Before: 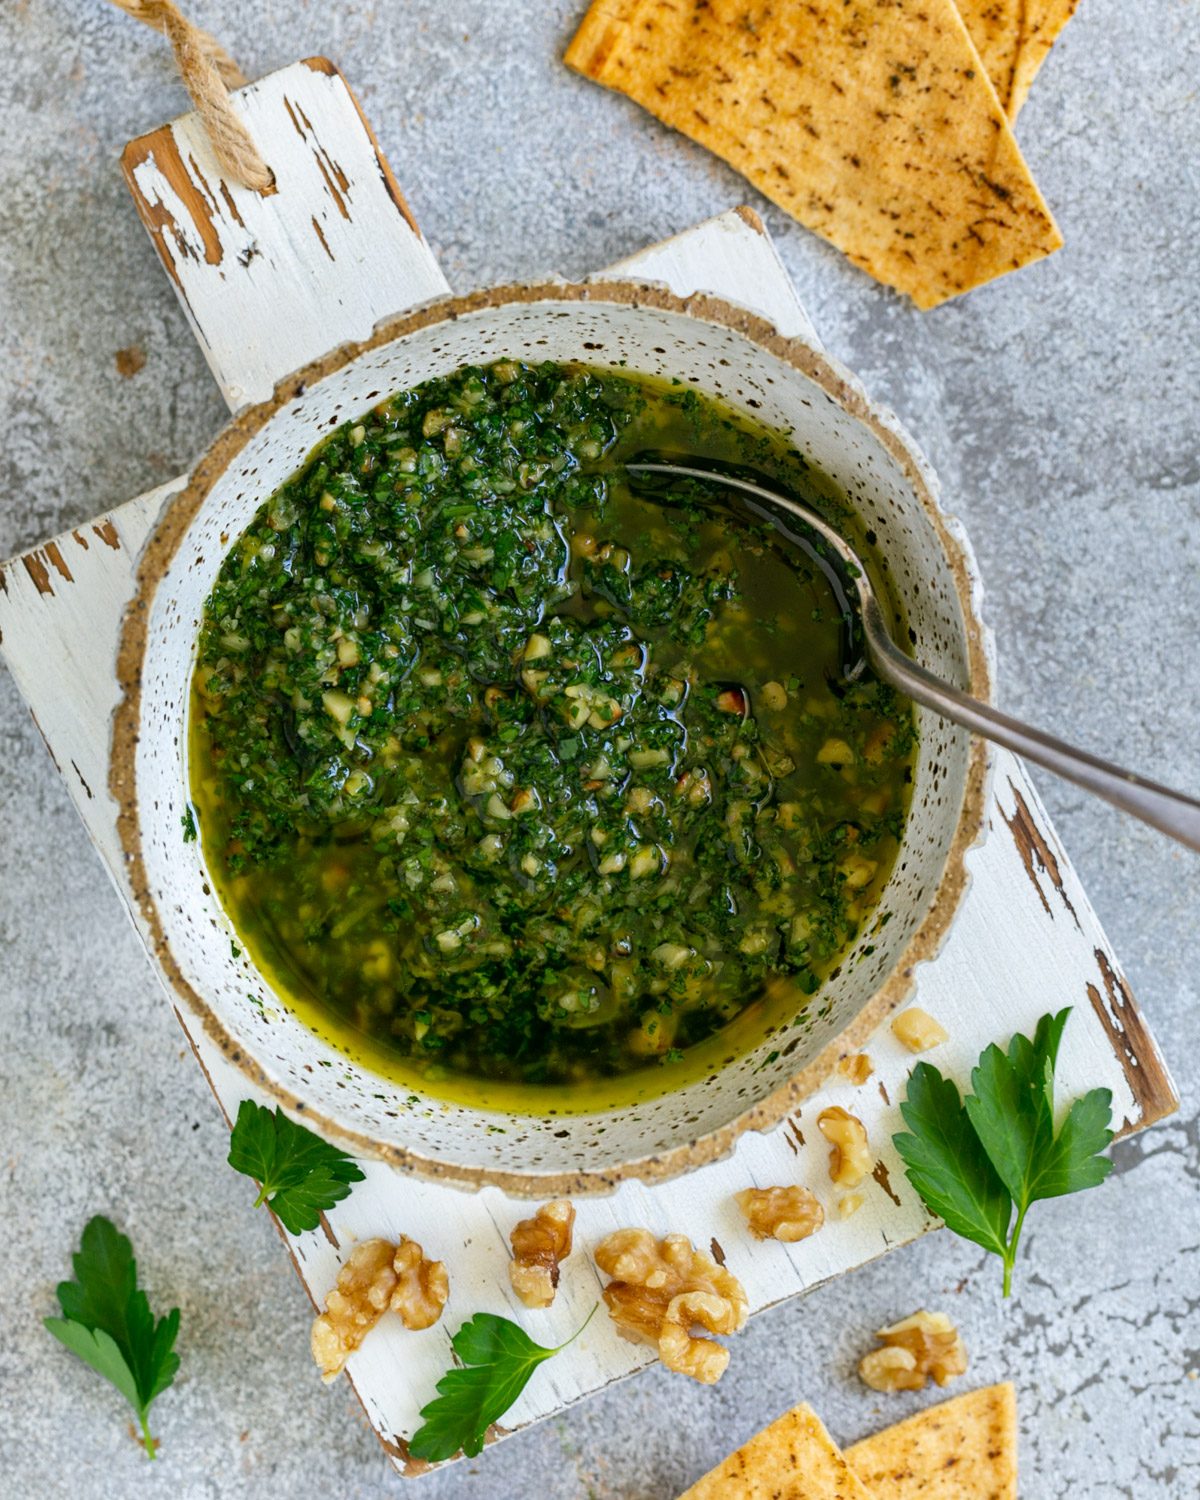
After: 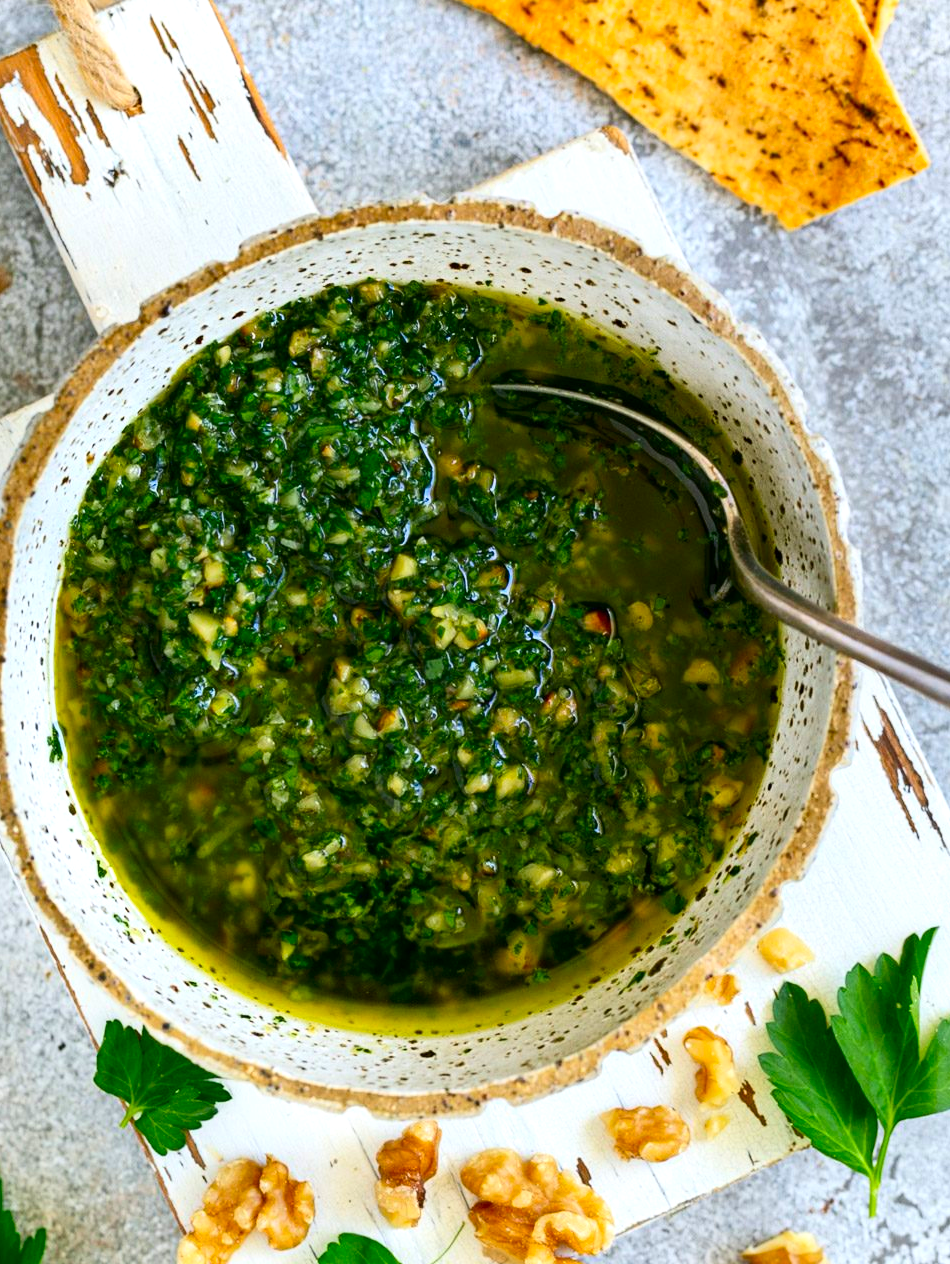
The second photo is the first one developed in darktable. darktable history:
exposure: exposure 0.3 EV, compensate highlight preservation false
contrast brightness saturation: contrast 0.16, saturation 0.32
crop: left 11.225%, top 5.381%, right 9.565%, bottom 10.314%
